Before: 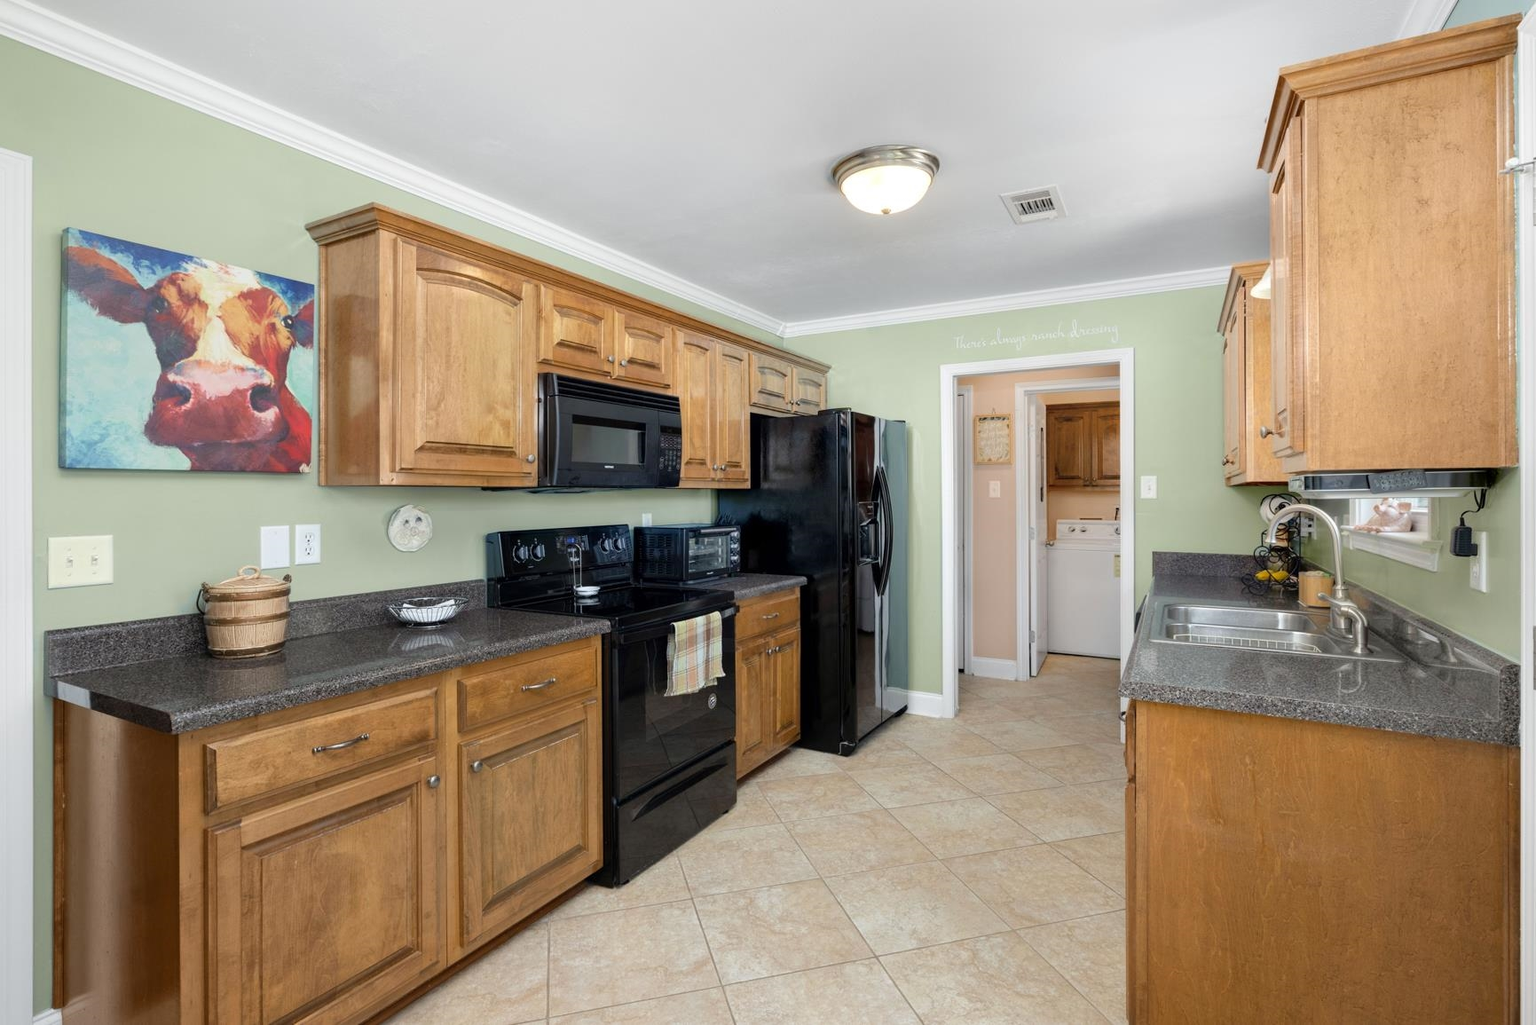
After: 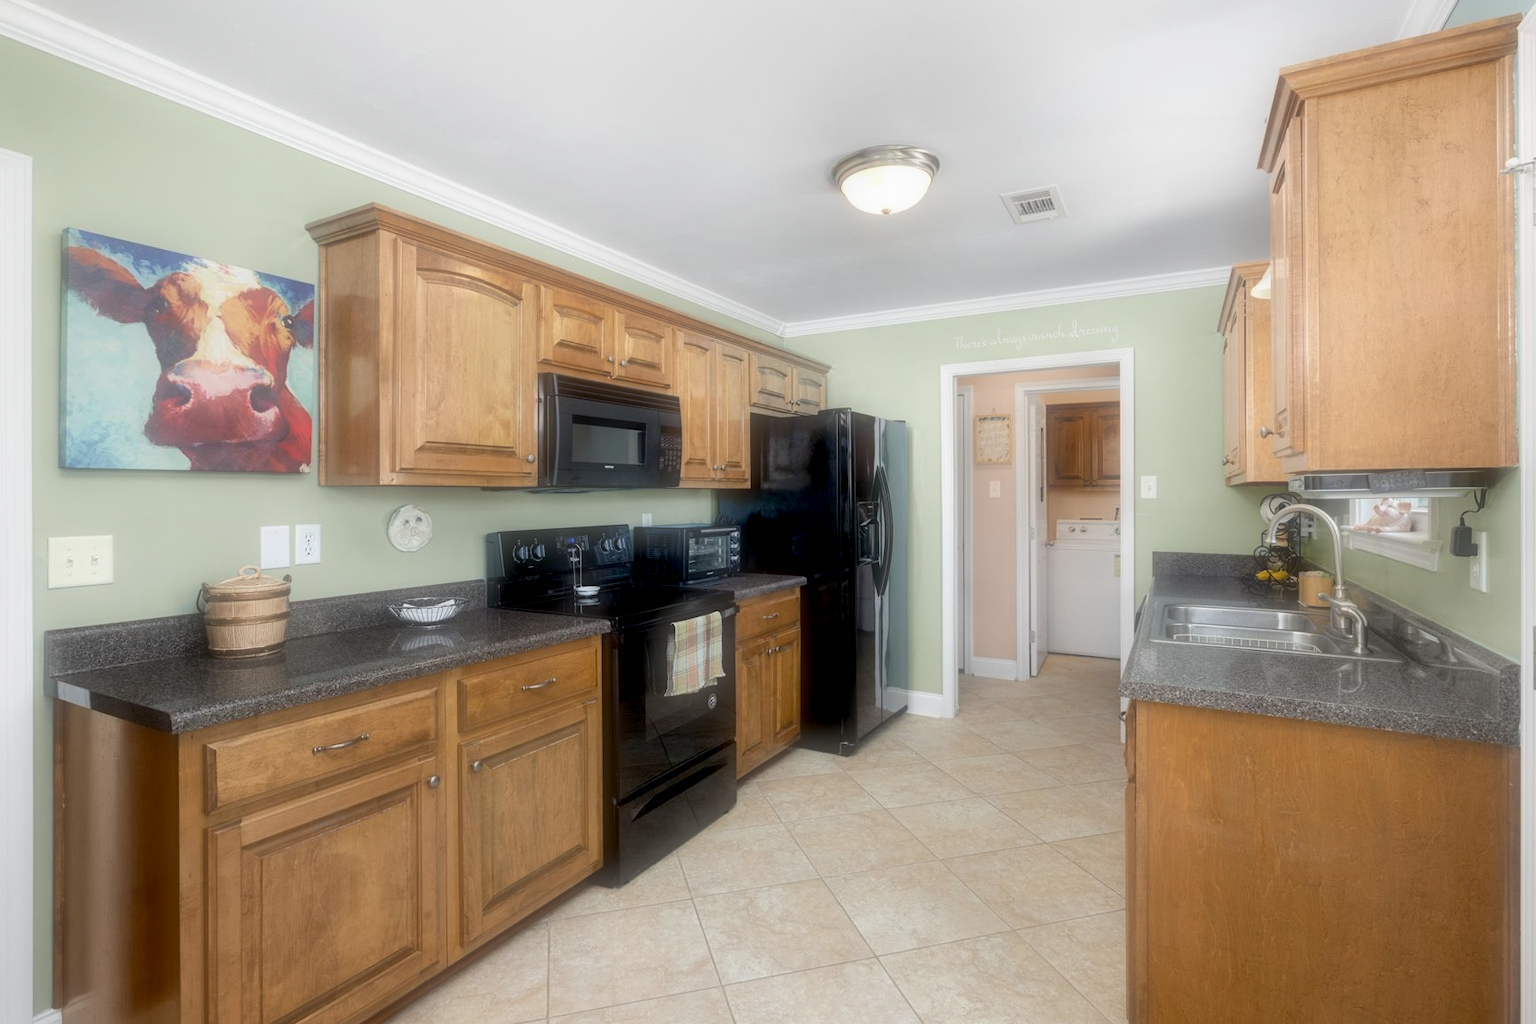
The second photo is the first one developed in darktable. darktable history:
exposure: black level correction 0.016, exposure -0.009 EV, compensate highlight preservation false
soften: size 60.24%, saturation 65.46%, brightness 0.506 EV, mix 25.7%
